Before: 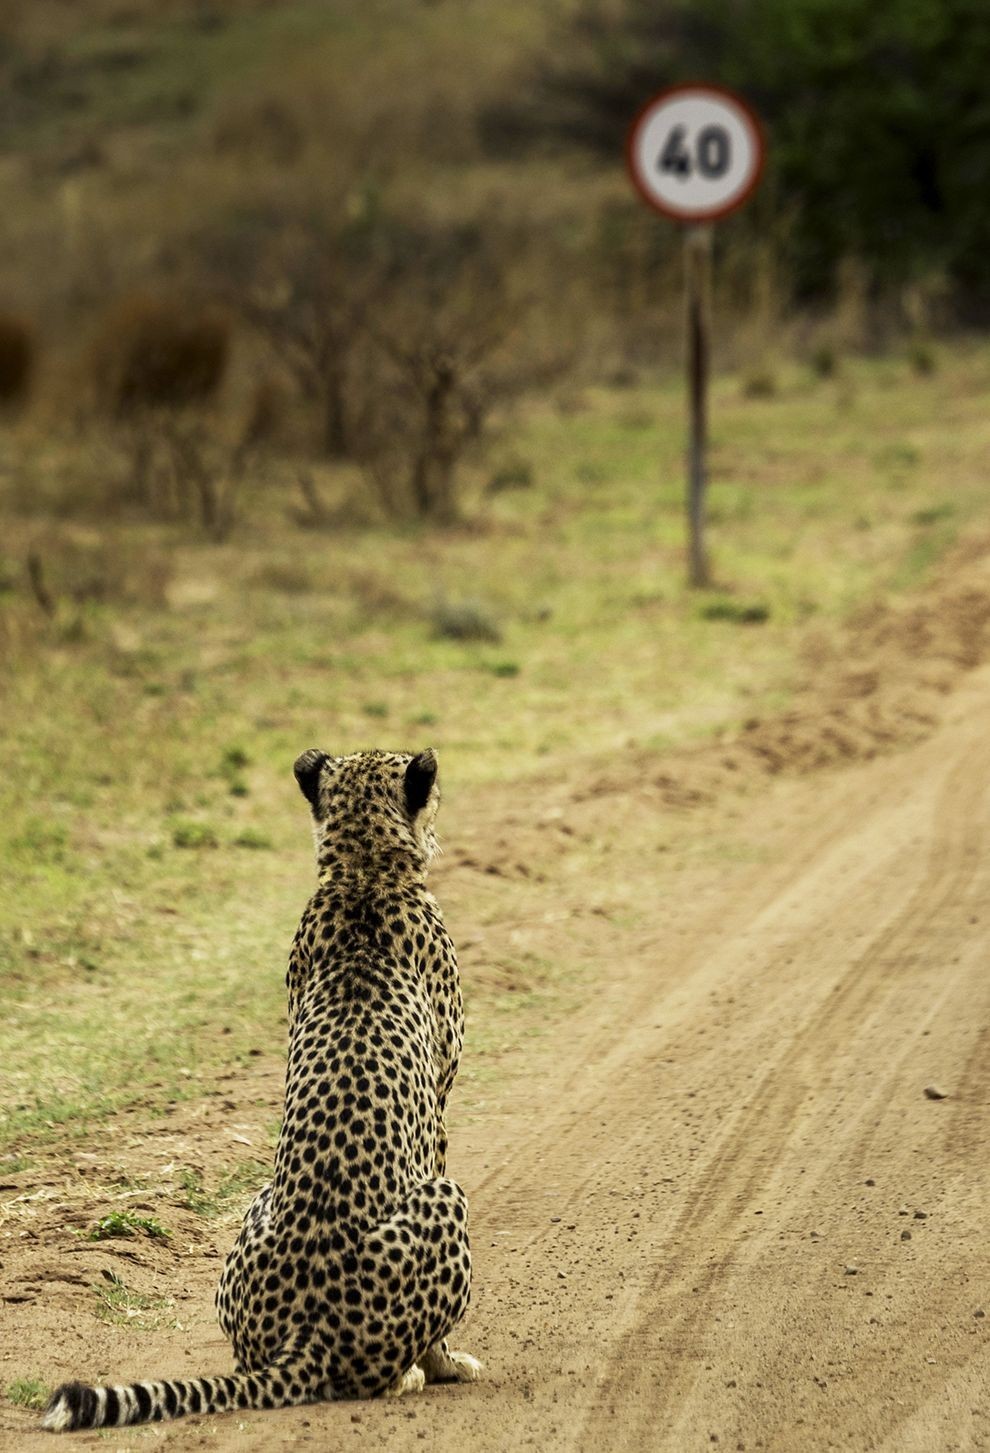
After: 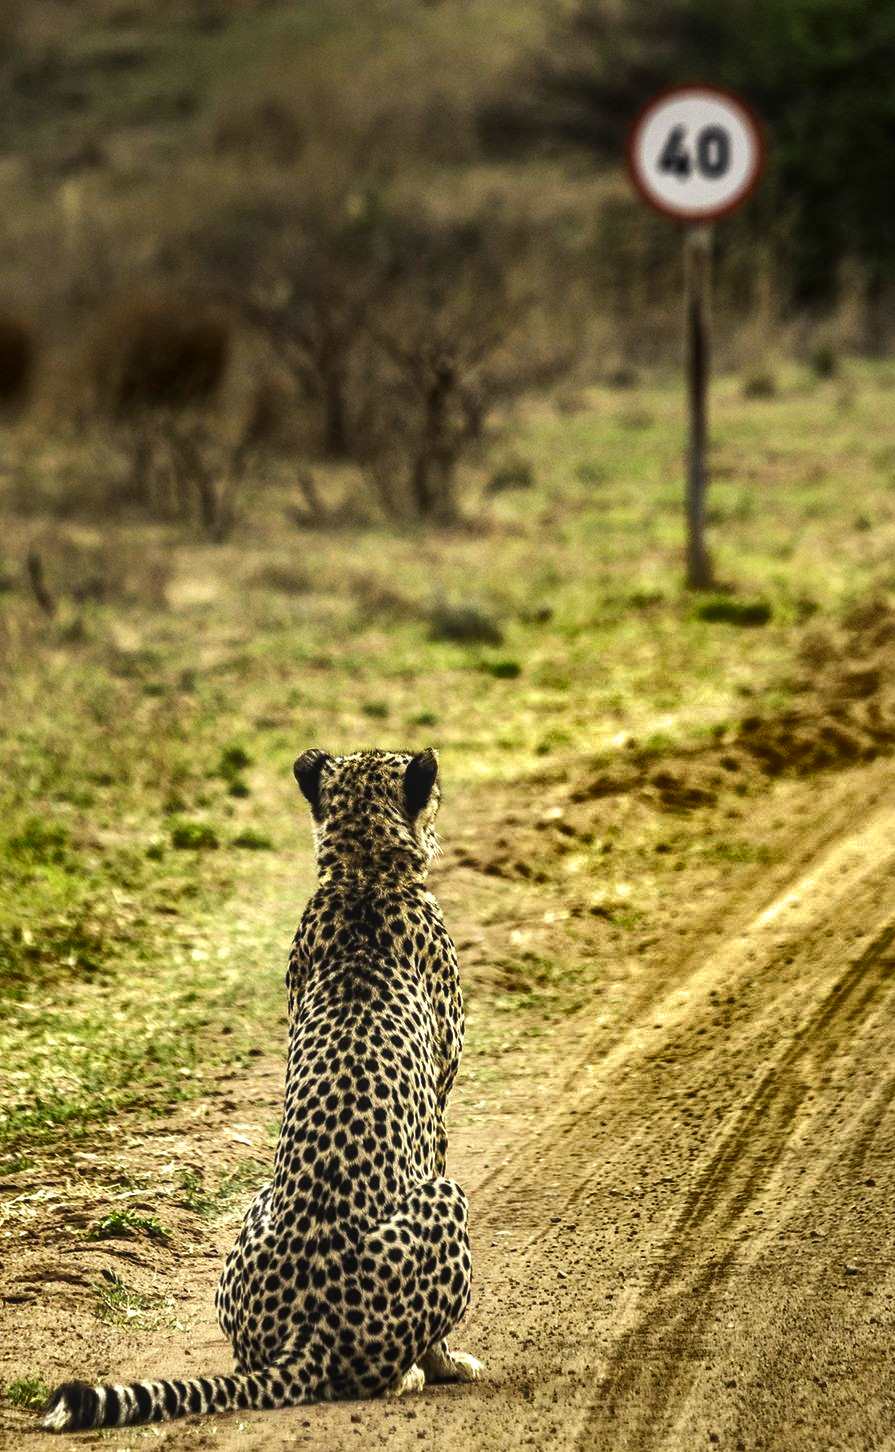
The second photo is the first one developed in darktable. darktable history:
shadows and highlights: shadows 20.91, highlights -82.73, soften with gaussian
tone equalizer: -8 EV -0.75 EV, -7 EV -0.7 EV, -6 EV -0.6 EV, -5 EV -0.4 EV, -3 EV 0.4 EV, -2 EV 0.6 EV, -1 EV 0.7 EV, +0 EV 0.75 EV, edges refinement/feathering 500, mask exposure compensation -1.57 EV, preserve details no
crop: right 9.509%, bottom 0.031%
rotate and perspective: automatic cropping original format, crop left 0, crop top 0
local contrast: detail 110%
